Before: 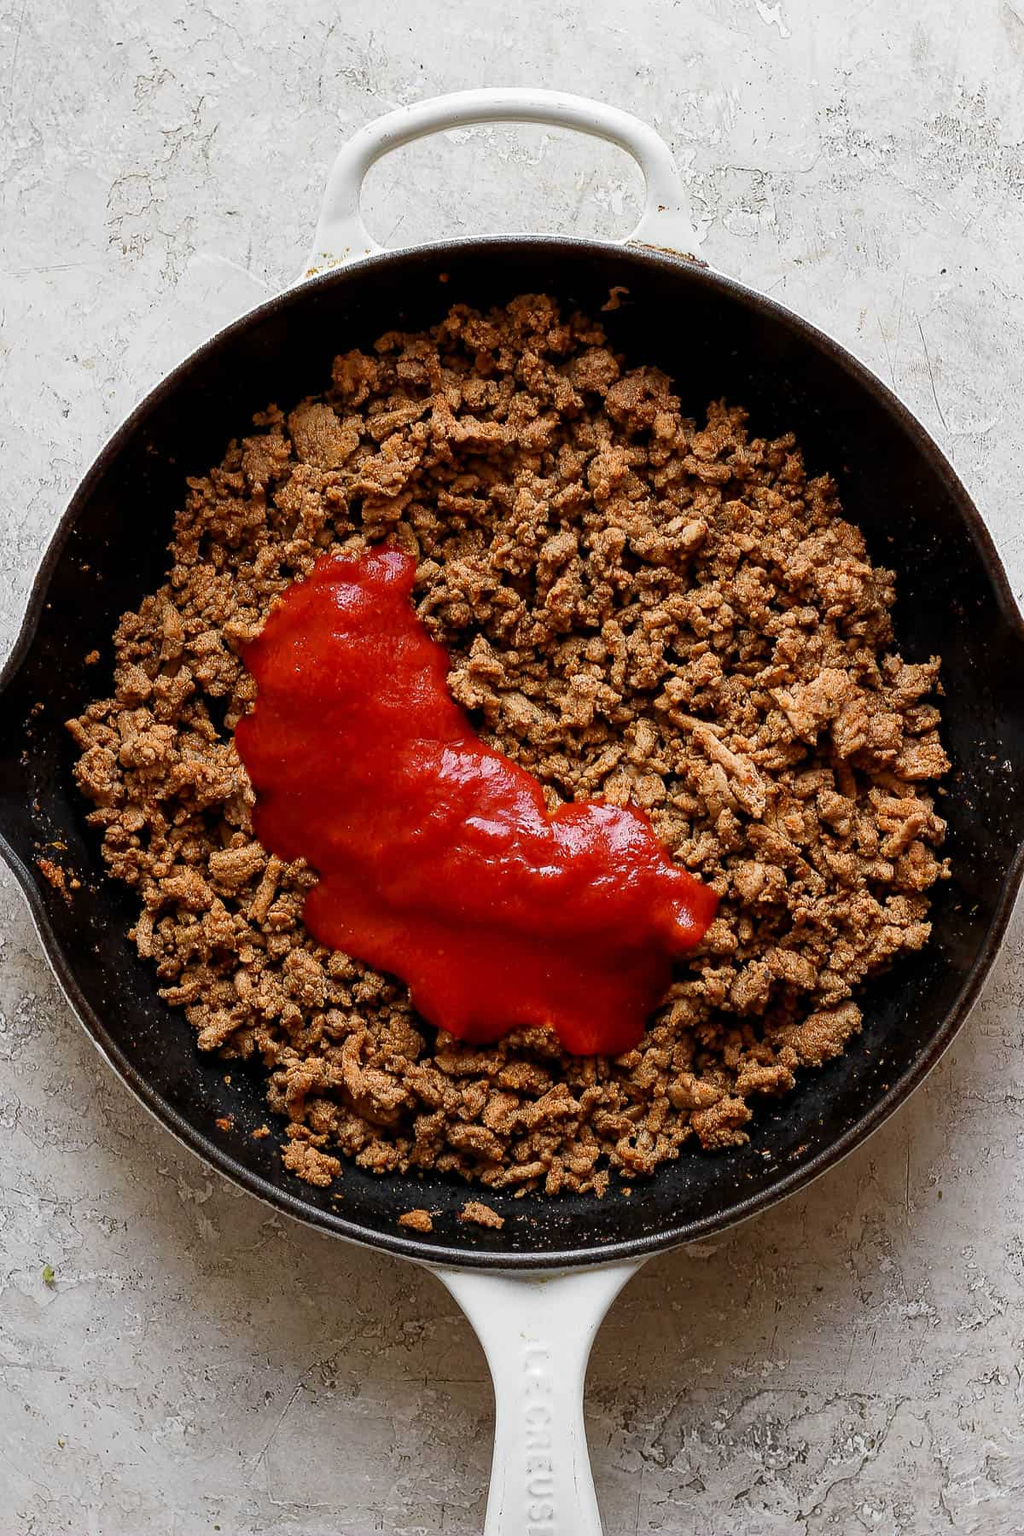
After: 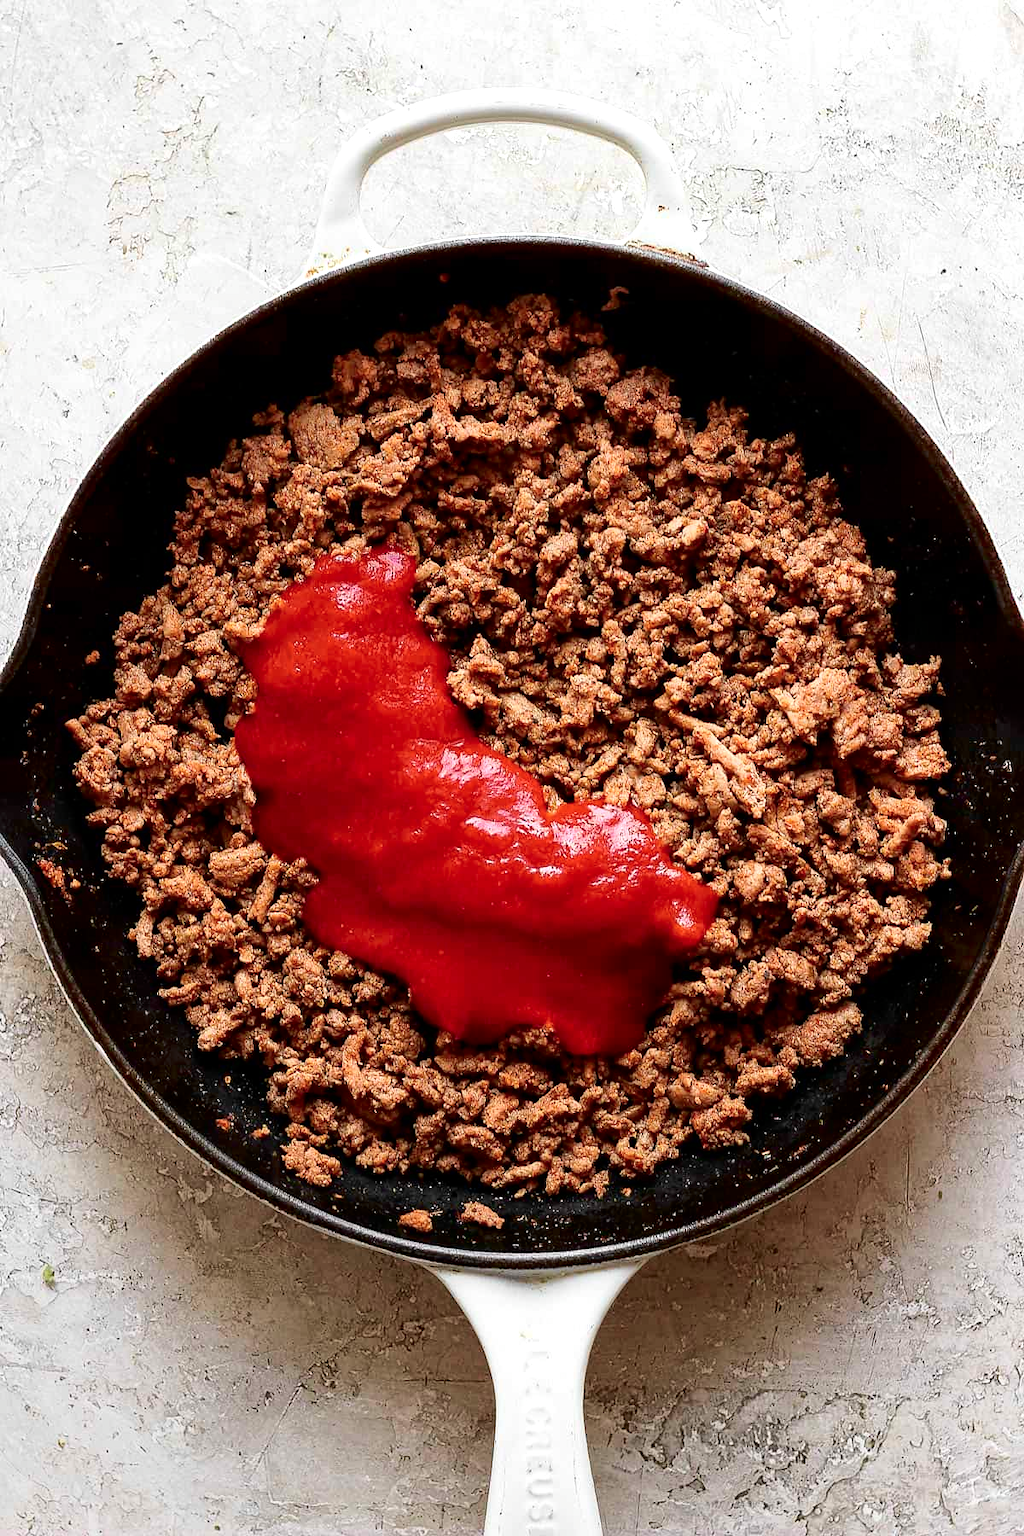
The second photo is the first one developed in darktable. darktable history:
exposure: exposure 0.376 EV, compensate highlight preservation false
tone curve: curves: ch0 [(0.003, 0) (0.066, 0.023) (0.149, 0.094) (0.264, 0.238) (0.395, 0.401) (0.517, 0.553) (0.716, 0.743) (0.813, 0.846) (1, 1)]; ch1 [(0, 0) (0.164, 0.115) (0.337, 0.332) (0.39, 0.398) (0.464, 0.461) (0.501, 0.5) (0.521, 0.529) (0.571, 0.588) (0.652, 0.681) (0.733, 0.749) (0.811, 0.796) (1, 1)]; ch2 [(0, 0) (0.337, 0.382) (0.464, 0.476) (0.501, 0.502) (0.527, 0.54) (0.556, 0.567) (0.6, 0.59) (0.687, 0.675) (1, 1)], color space Lab, independent channels, preserve colors none
